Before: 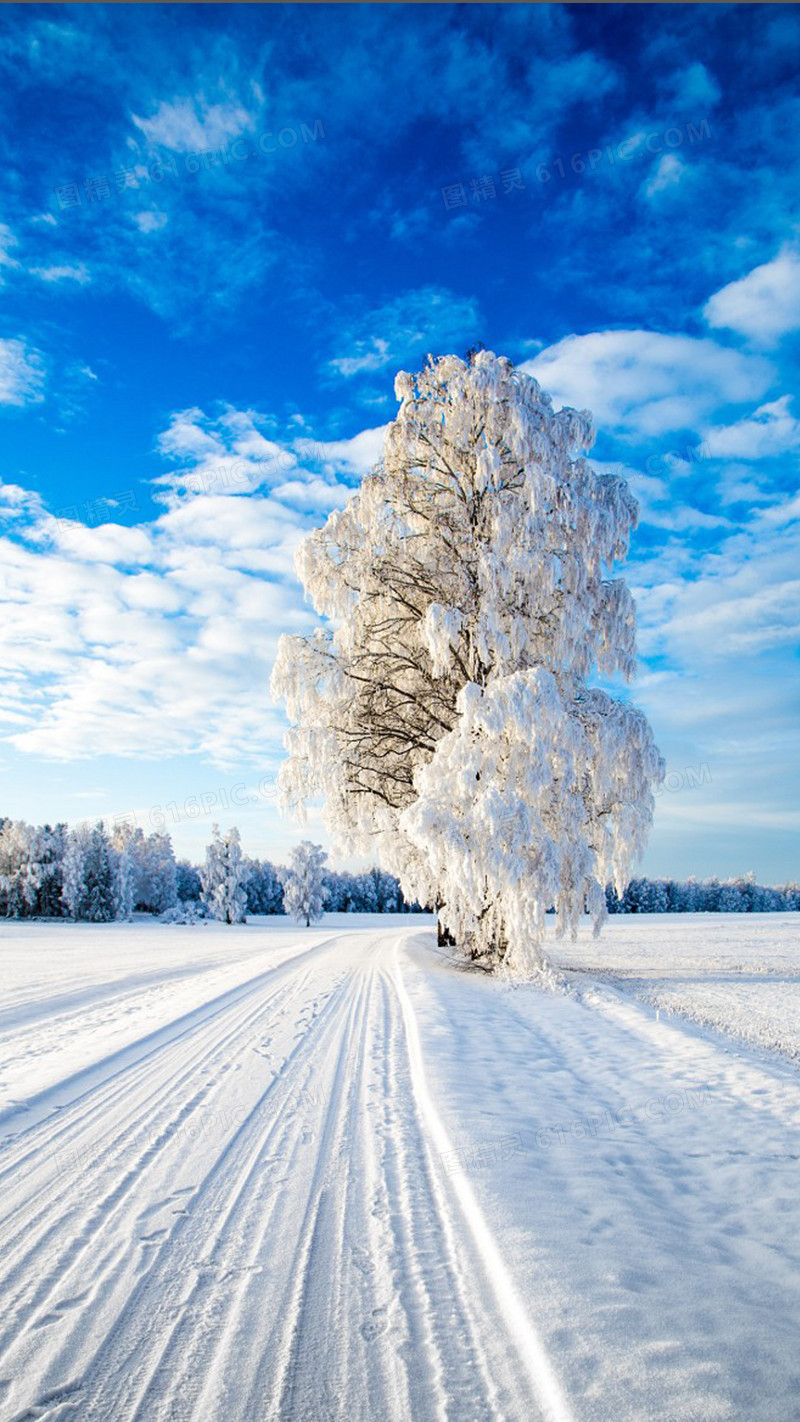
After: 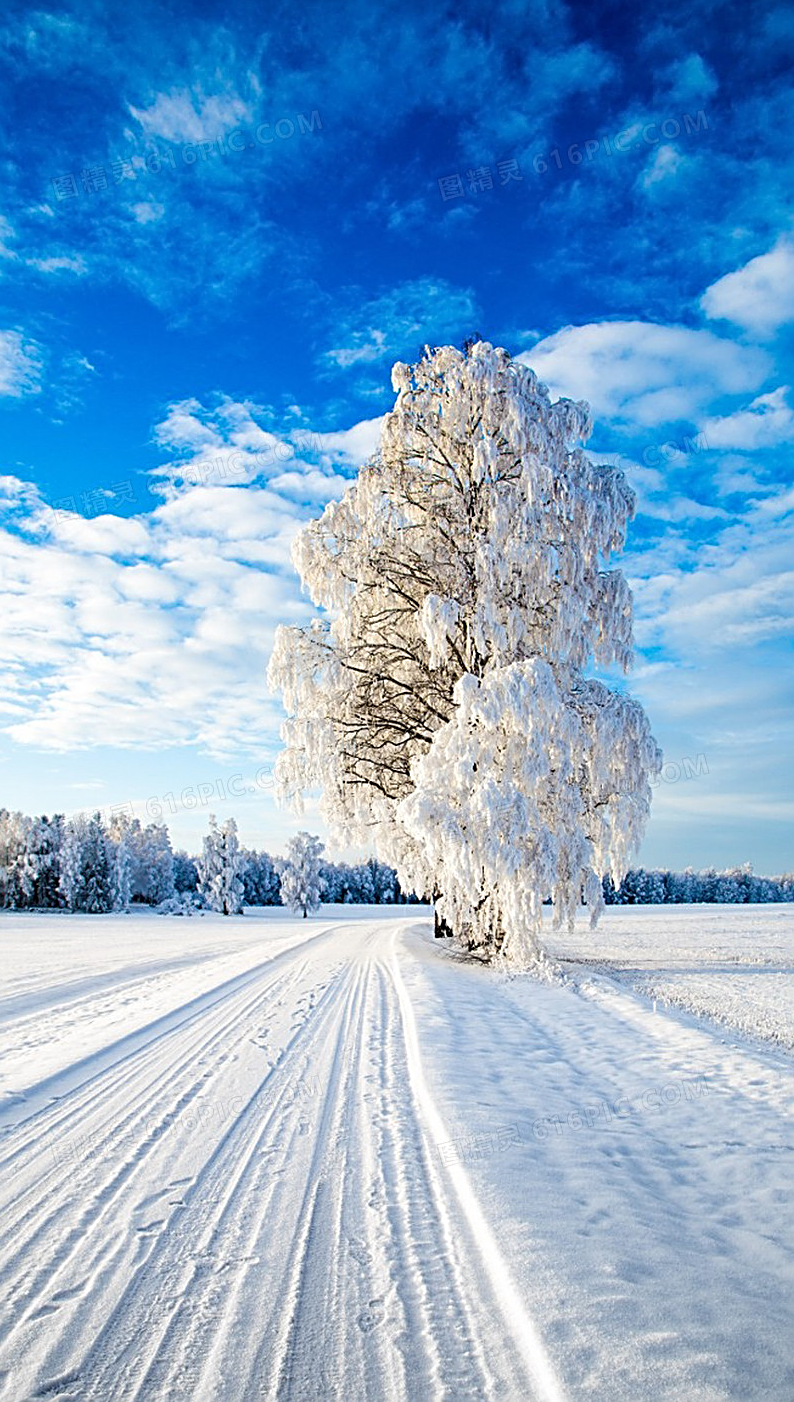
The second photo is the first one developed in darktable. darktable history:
crop: left 0.432%, top 0.635%, right 0.201%, bottom 0.711%
sharpen: radius 2.672, amount 0.673
